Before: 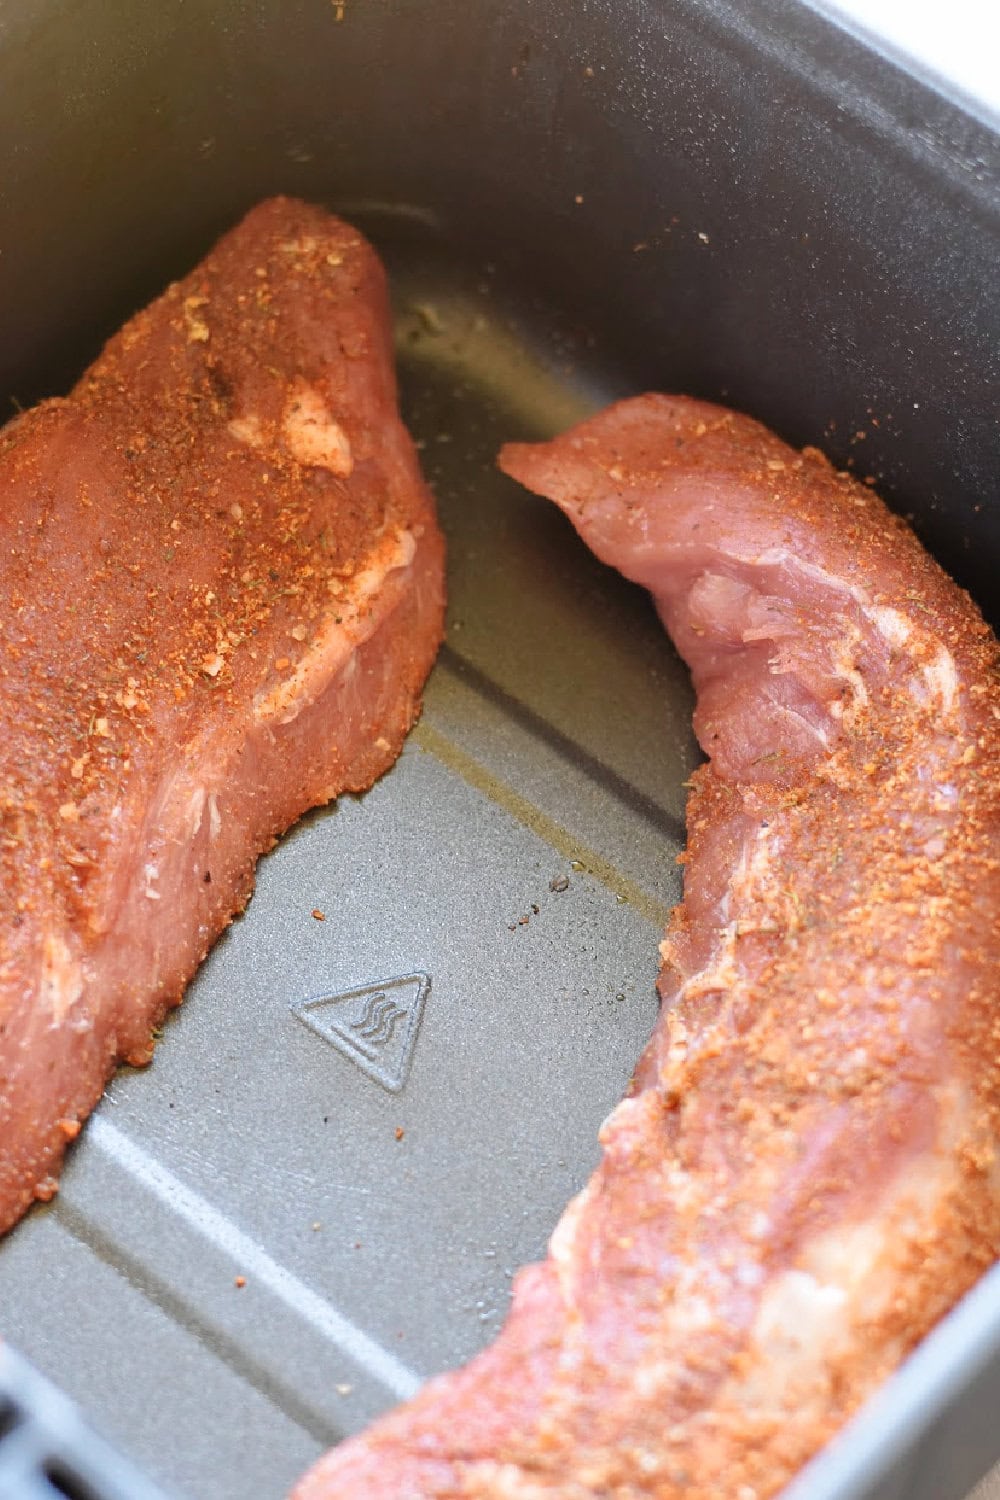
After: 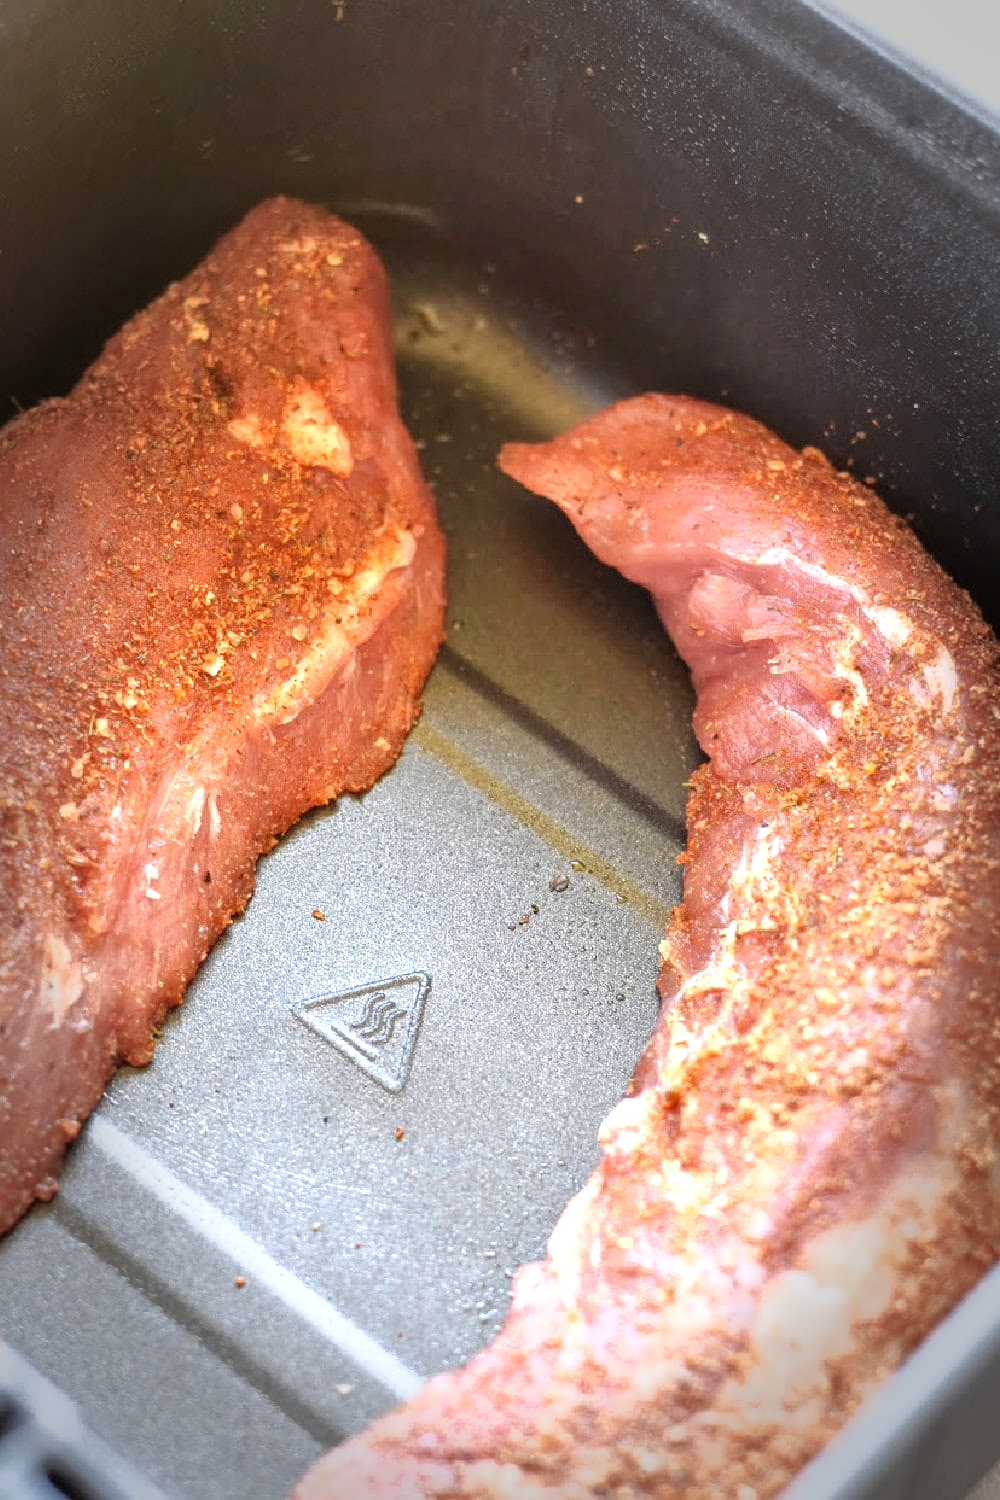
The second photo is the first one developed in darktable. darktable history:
local contrast: on, module defaults
exposure: exposure 0.74 EV, compensate highlight preservation false
shadows and highlights: shadows -20, white point adjustment -2, highlights -35
vignetting: fall-off start 66.7%, fall-off radius 39.74%, brightness -0.576, saturation -0.258, automatic ratio true, width/height ratio 0.671, dithering 16-bit output
